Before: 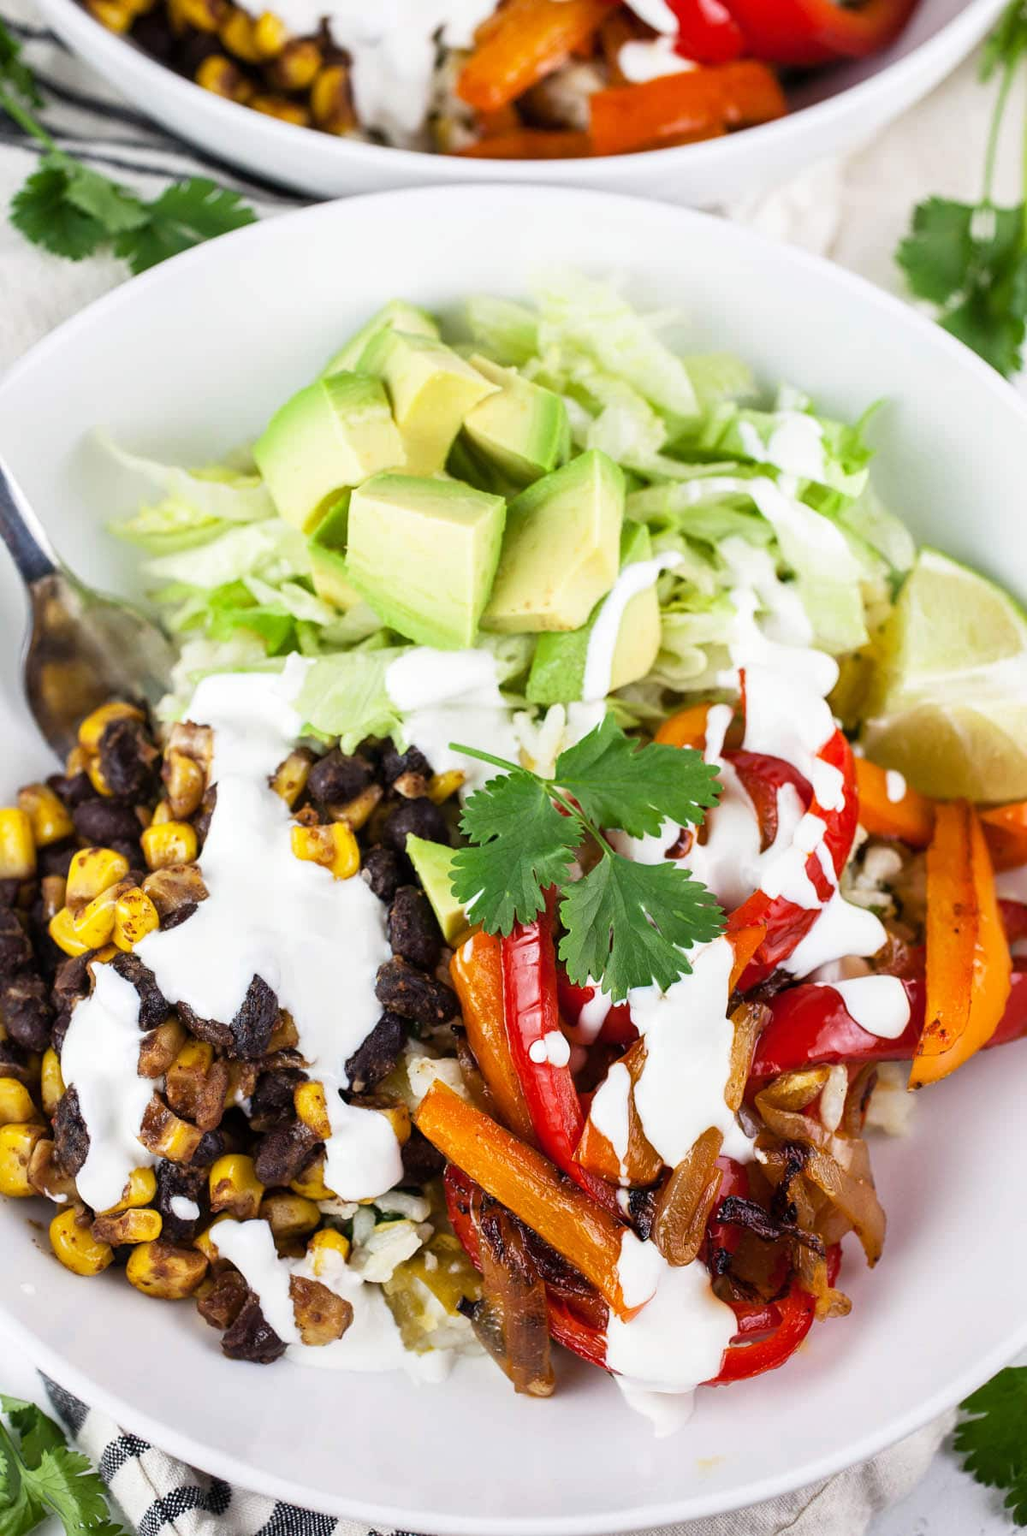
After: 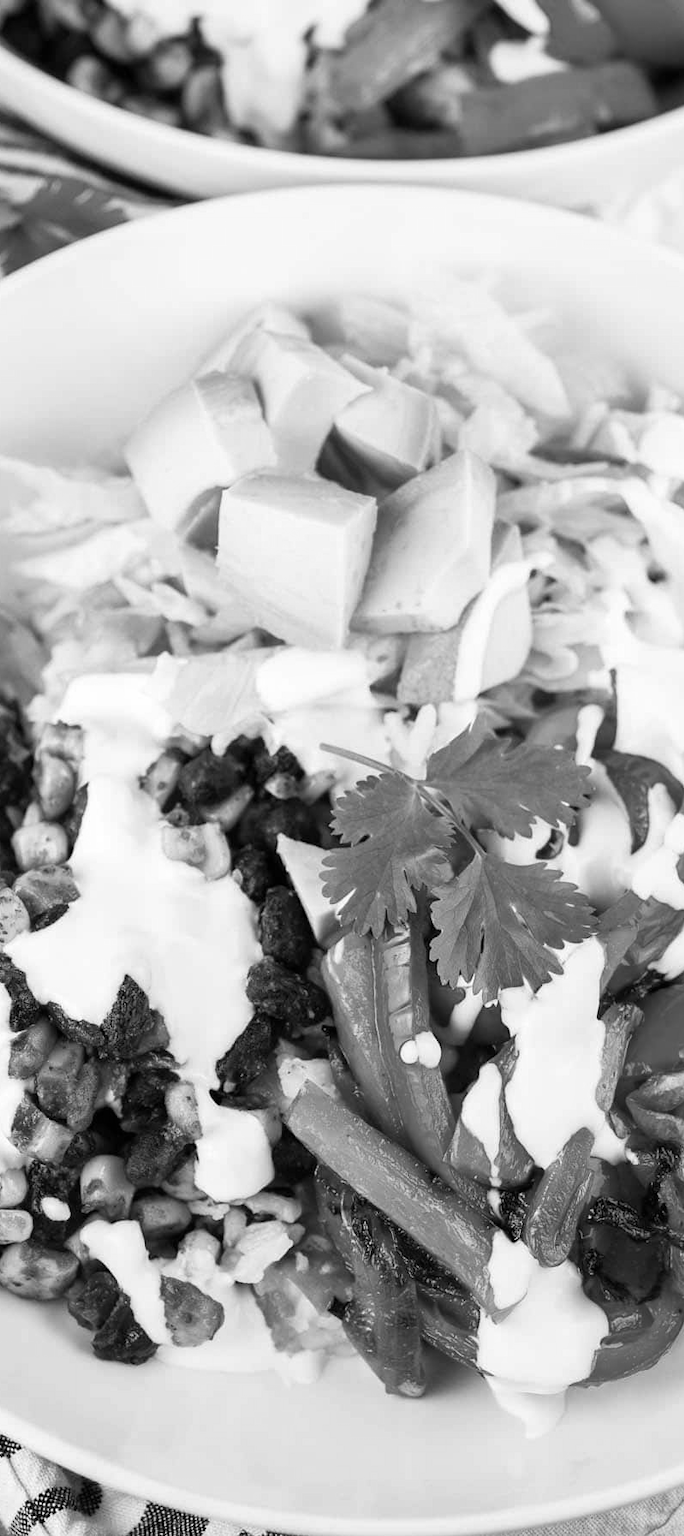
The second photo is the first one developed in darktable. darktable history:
crop and rotate: left 12.648%, right 20.685%
monochrome: on, module defaults
